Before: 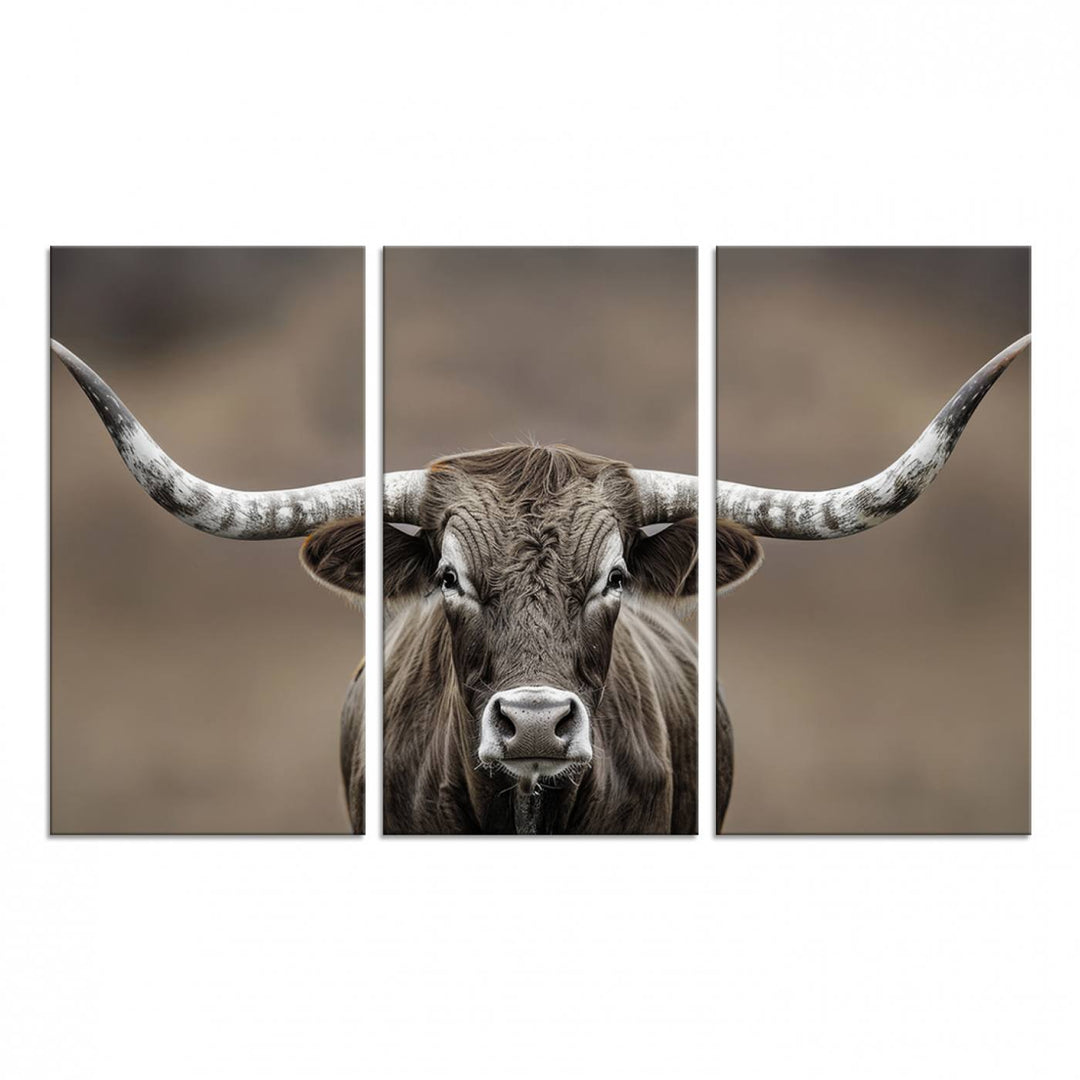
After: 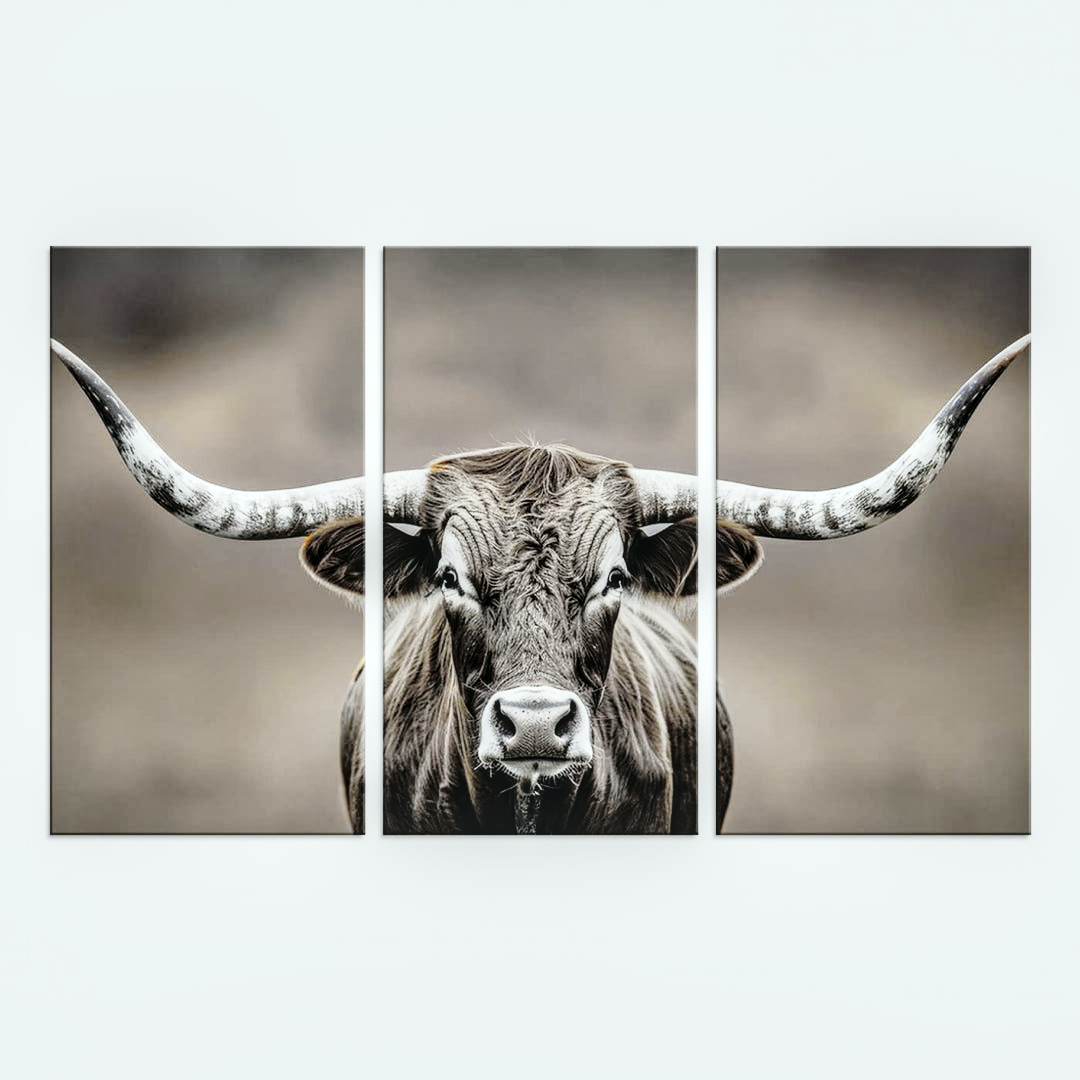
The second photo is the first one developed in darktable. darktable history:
tone curve: curves: ch0 [(0, 0) (0.088, 0.042) (0.208, 0.176) (0.257, 0.267) (0.406, 0.483) (0.489, 0.556) (0.667, 0.73) (0.793, 0.851) (0.994, 0.974)]; ch1 [(0, 0) (0.161, 0.092) (0.35, 0.33) (0.392, 0.392) (0.457, 0.467) (0.505, 0.497) (0.537, 0.518) (0.553, 0.53) (0.58, 0.567) (0.739, 0.697) (1, 1)]; ch2 [(0, 0) (0.346, 0.362) (0.448, 0.419) (0.502, 0.499) (0.533, 0.517) (0.556, 0.533) (0.629, 0.619) (0.717, 0.678) (1, 1)], color space Lab, independent channels, preserve colors none
local contrast: on, module defaults
shadows and highlights: low approximation 0.01, soften with gaussian
base curve: curves: ch0 [(0, 0) (0.028, 0.03) (0.121, 0.232) (0.46, 0.748) (0.859, 0.968) (1, 1)], preserve colors none
